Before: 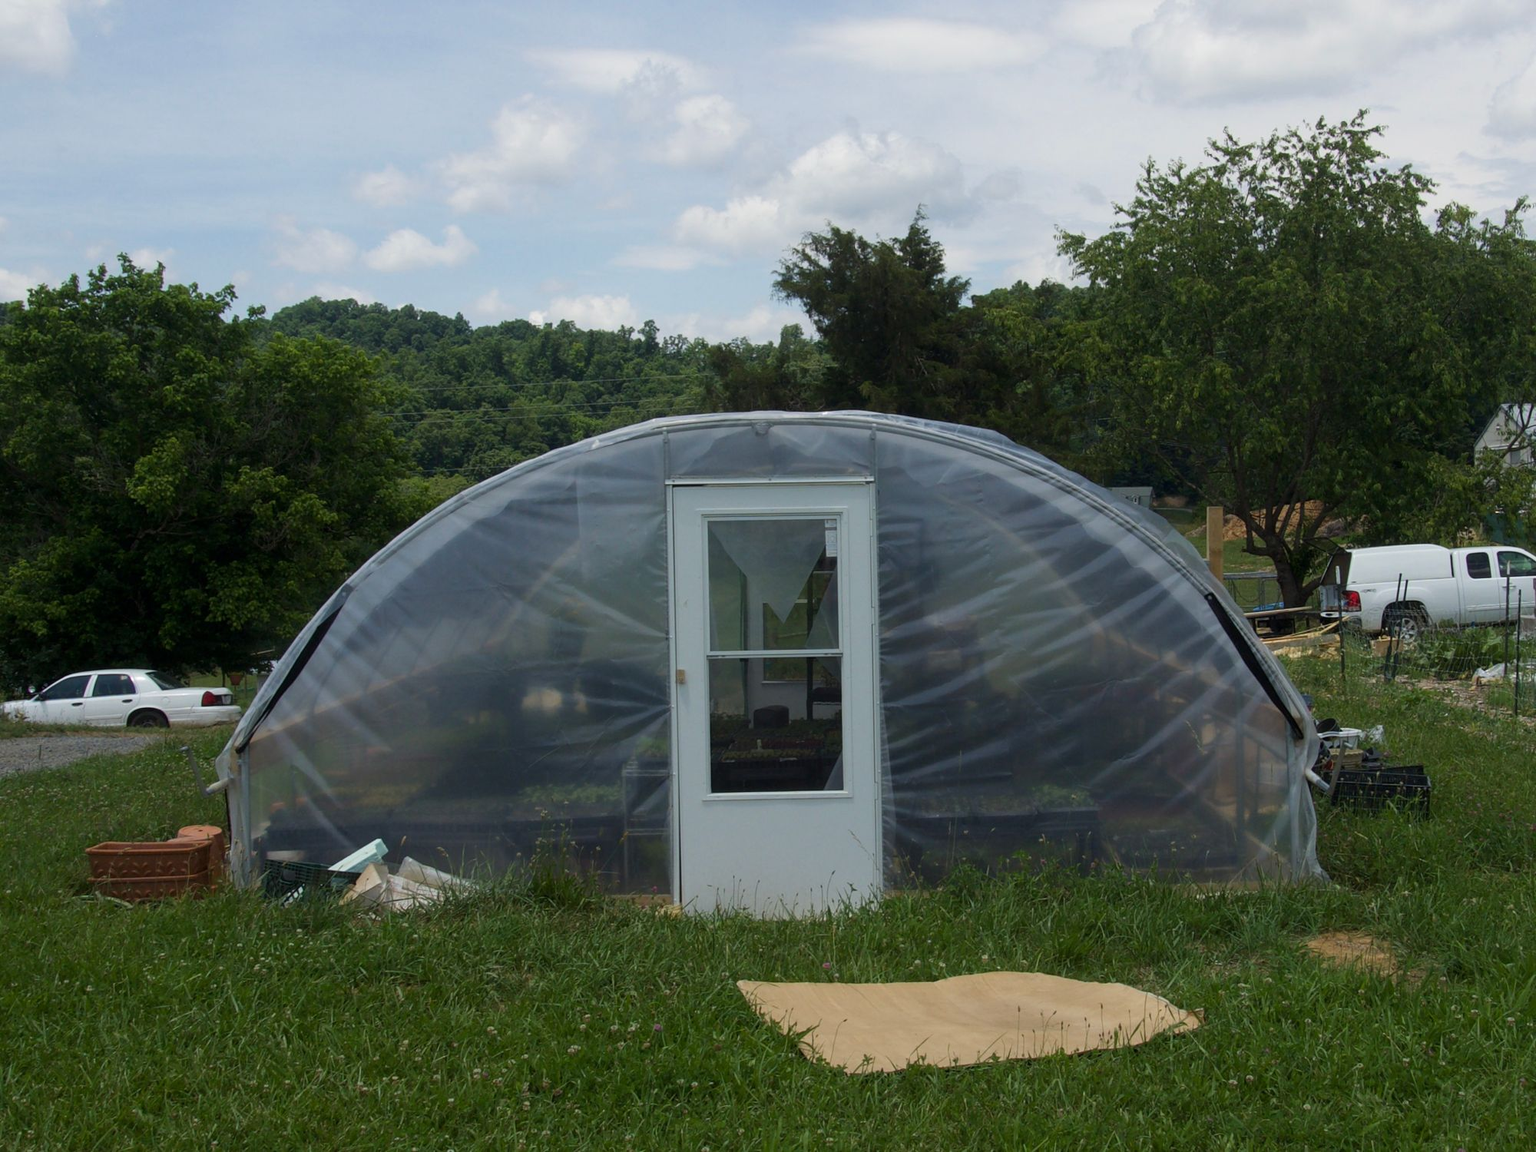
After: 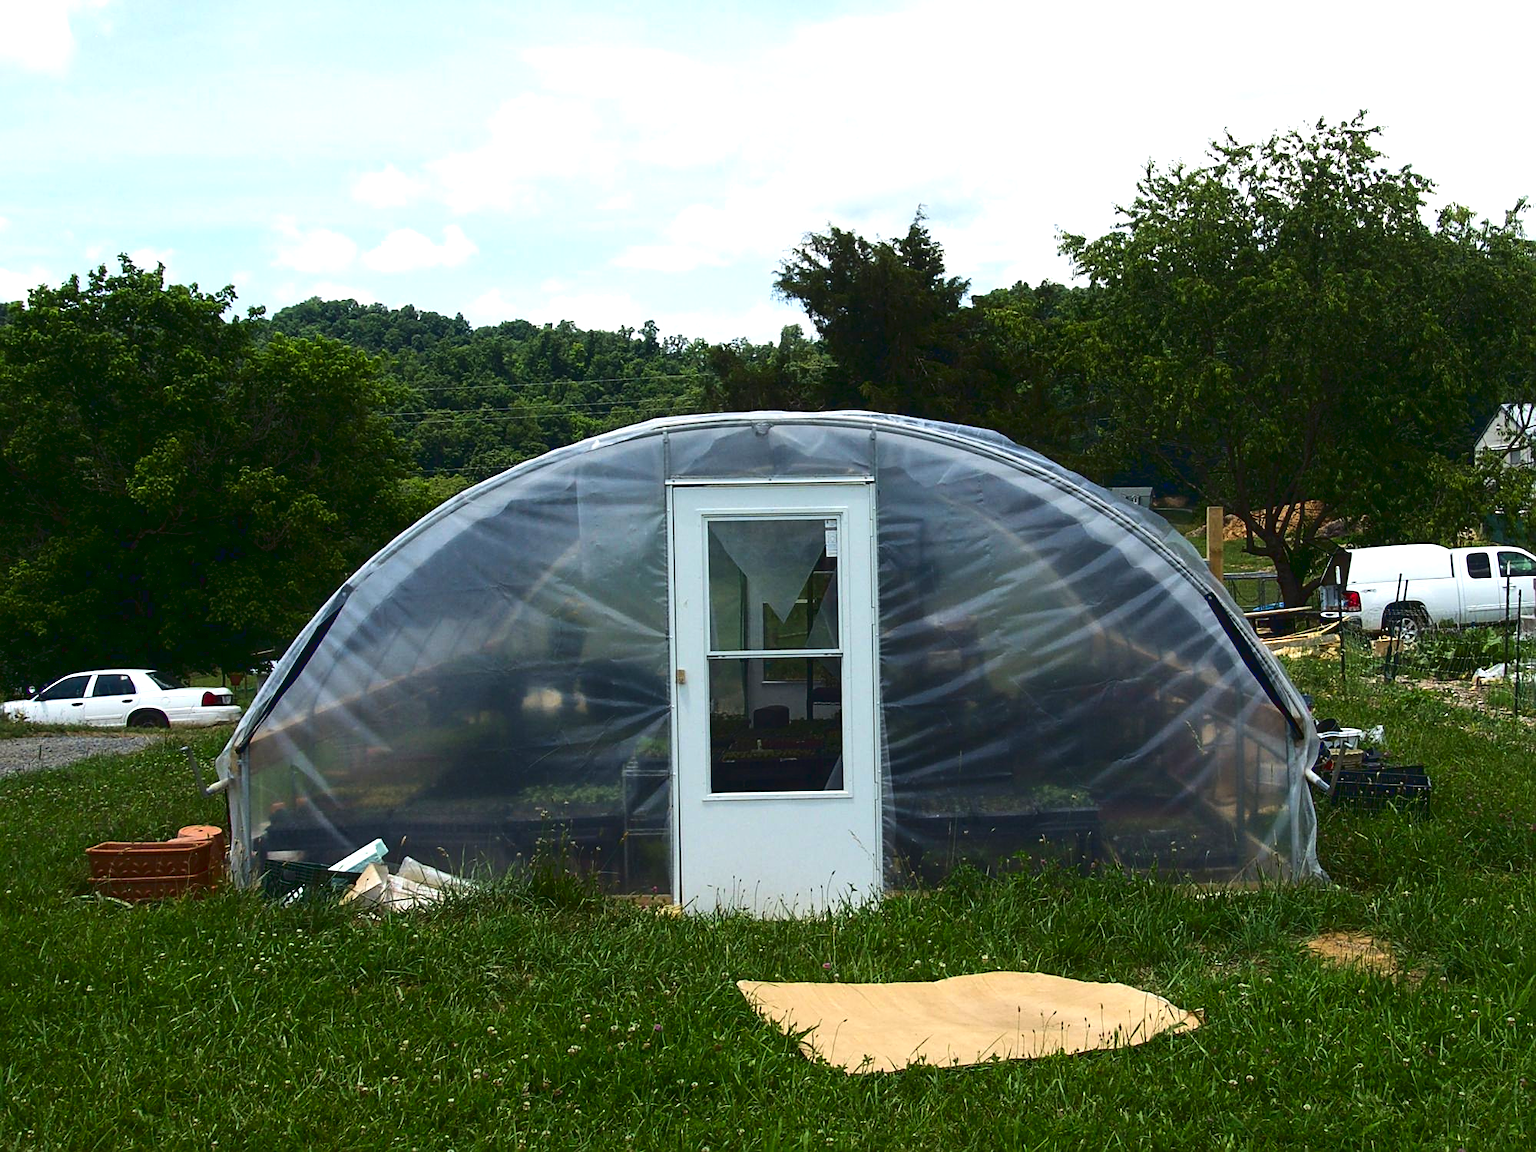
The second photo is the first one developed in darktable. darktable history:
contrast brightness saturation: contrast 0.12, brightness -0.12, saturation 0.2
tone curve: curves: ch0 [(0, 0.032) (0.181, 0.152) (0.751, 0.762) (1, 1)], color space Lab, linked channels, preserve colors none
sharpen: on, module defaults
exposure: black level correction 0, exposure 1 EV, compensate exposure bias true, compensate highlight preservation false
